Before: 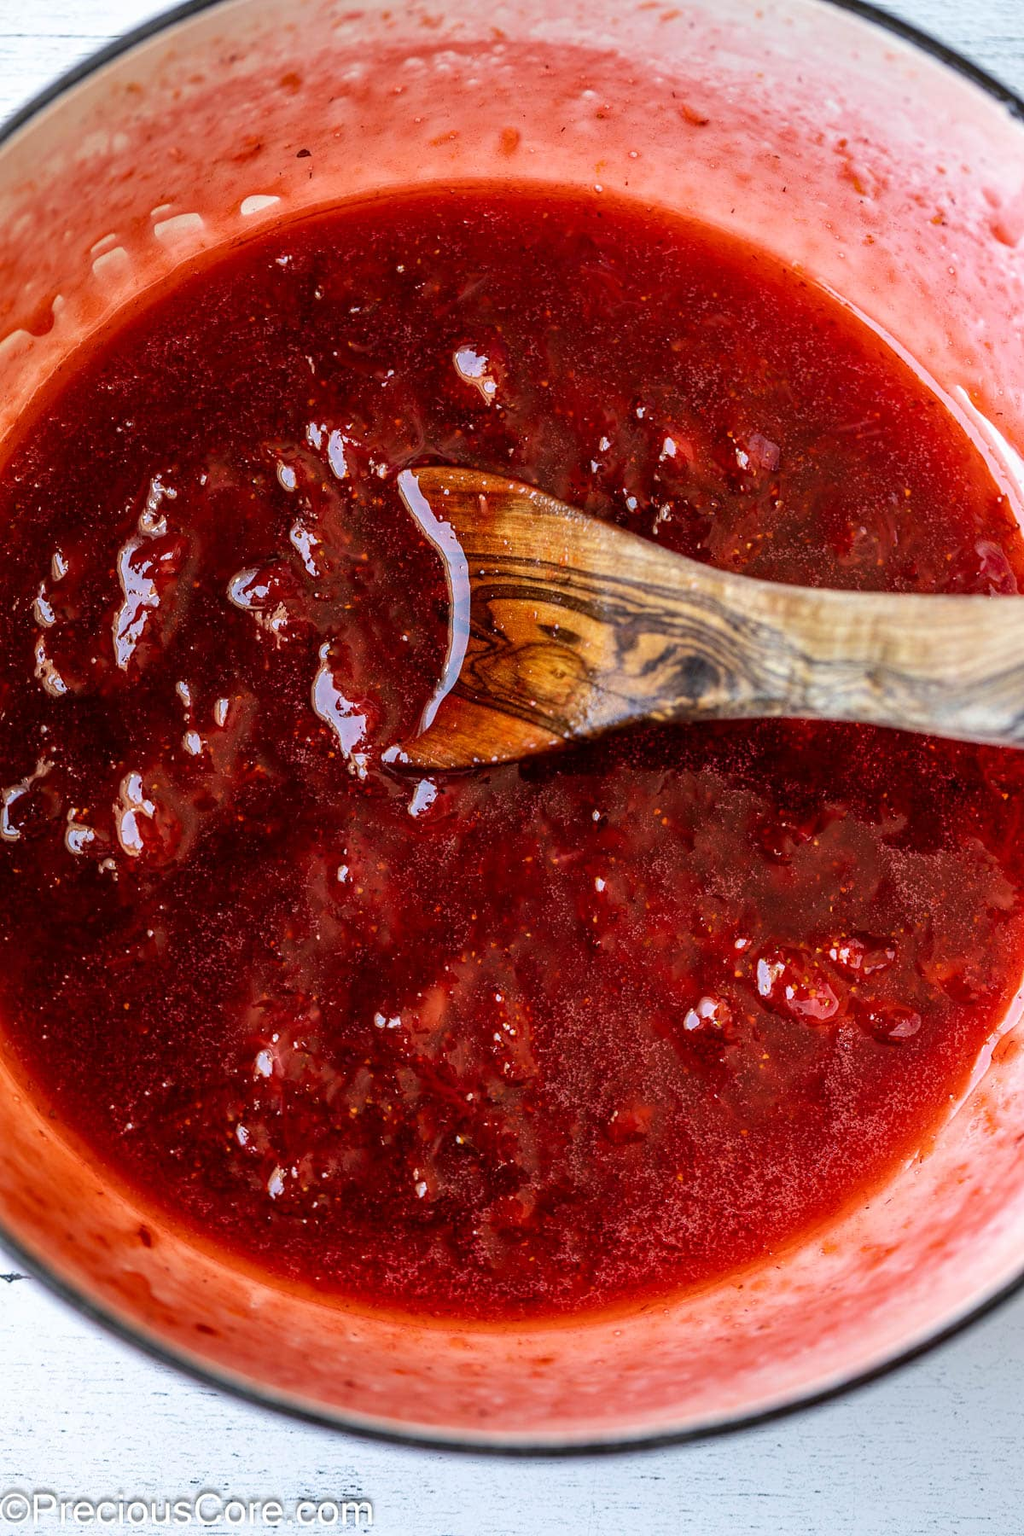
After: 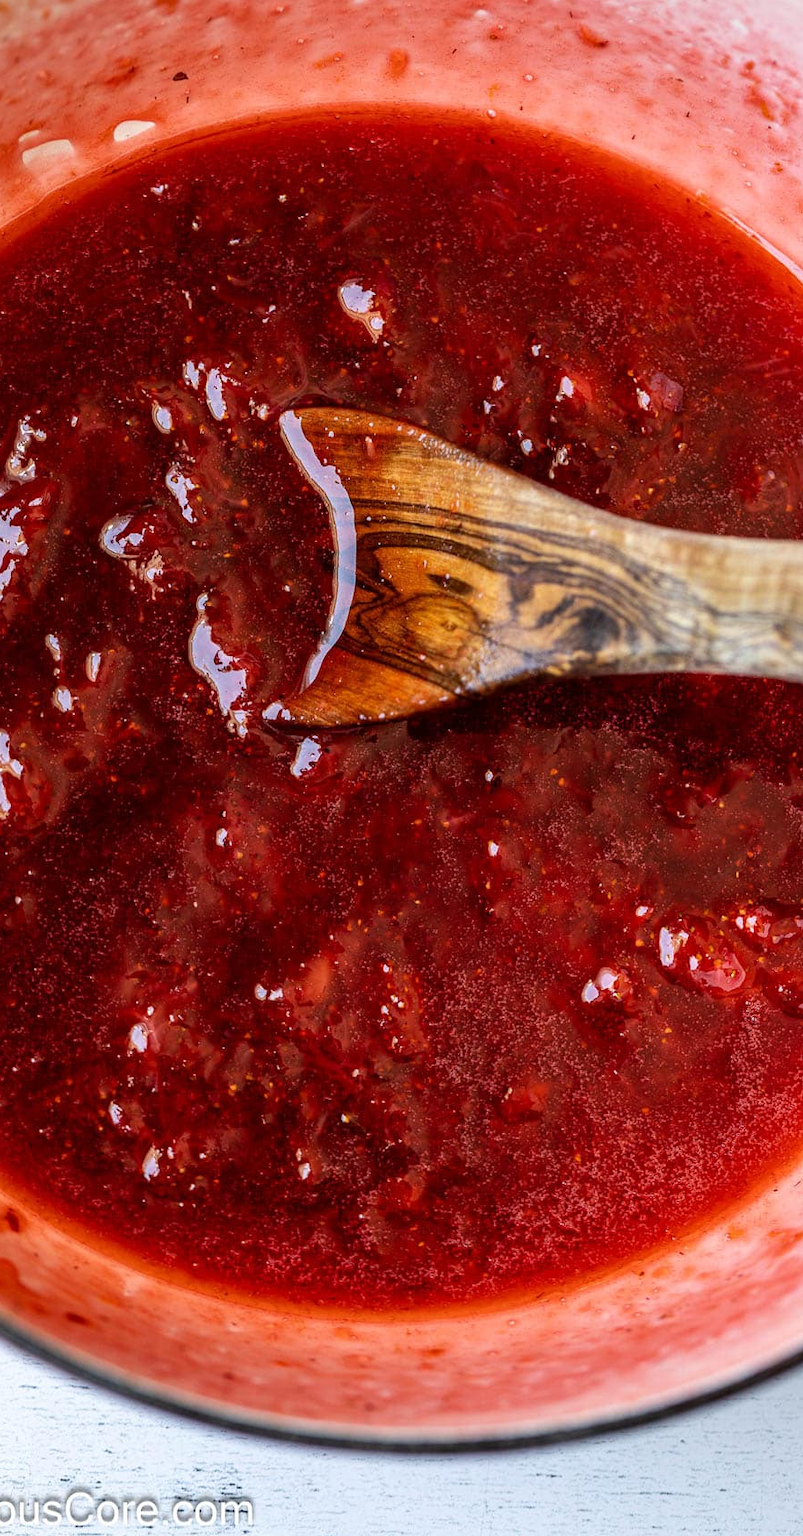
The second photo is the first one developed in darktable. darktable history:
crop and rotate: left 13.071%, top 5.289%, right 12.622%
